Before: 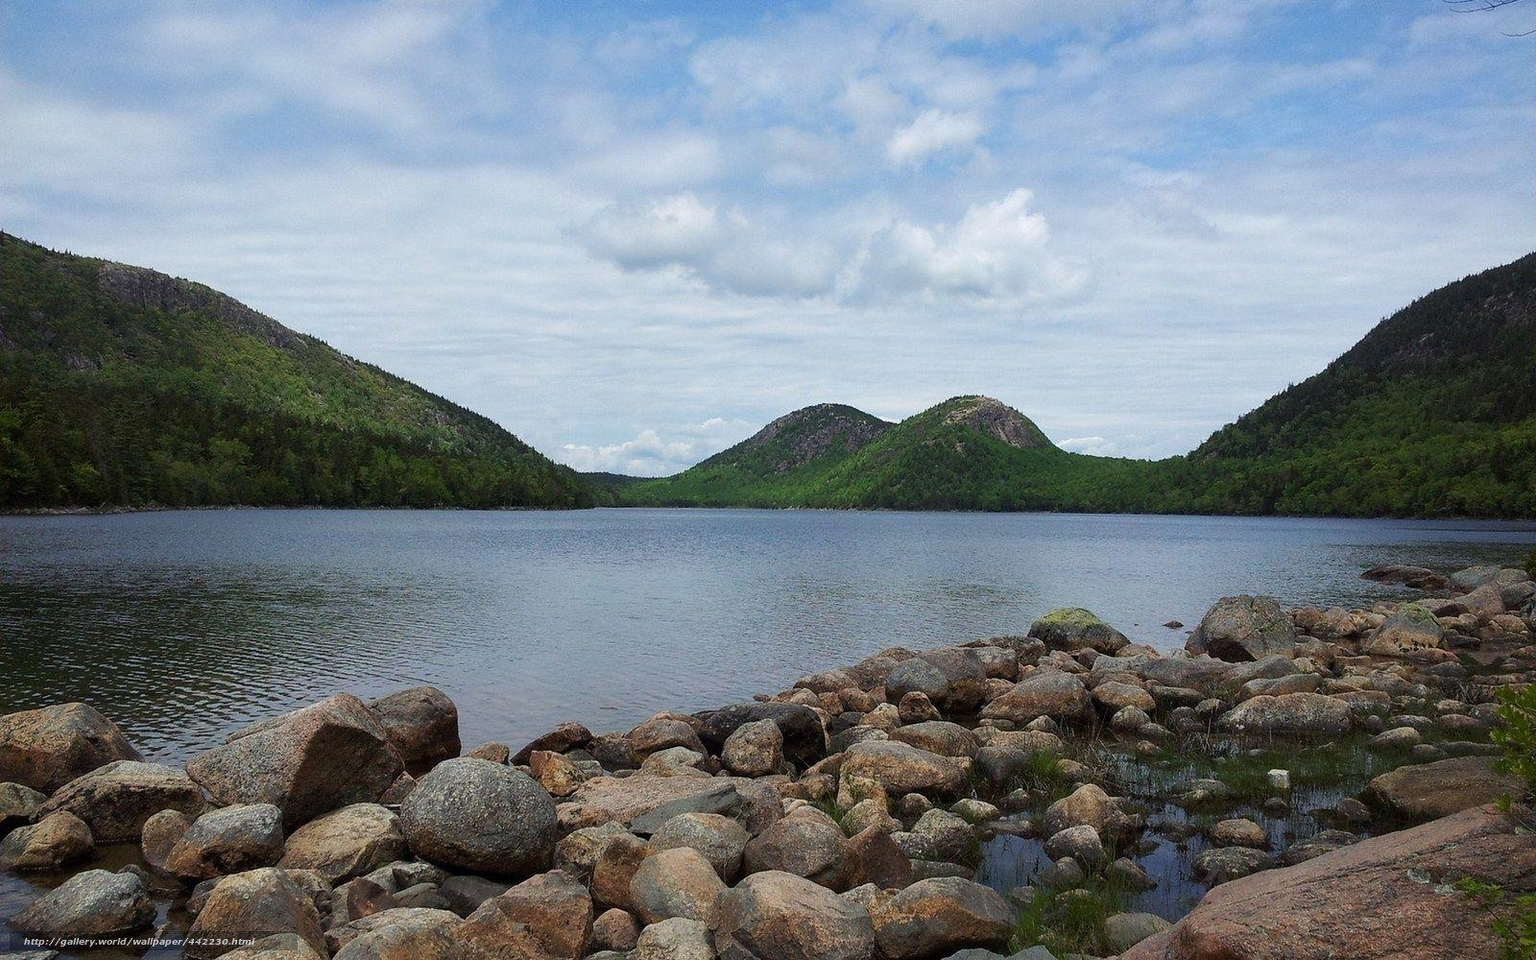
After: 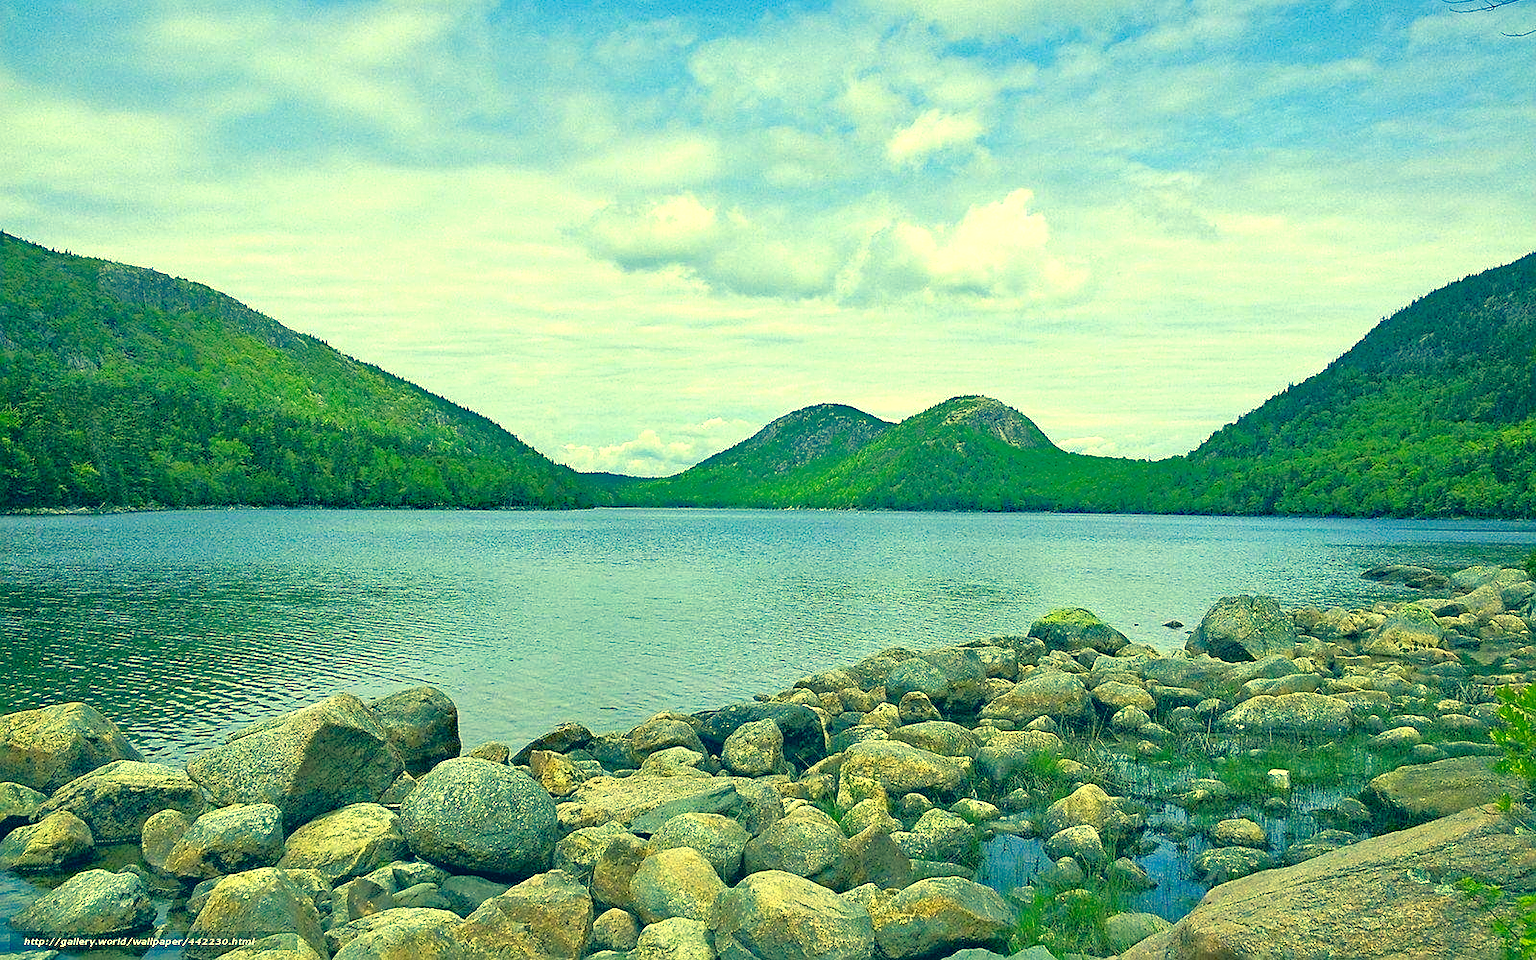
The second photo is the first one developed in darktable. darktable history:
sharpen: on, module defaults
haze removal: strength 0.245, distance 0.245, compatibility mode true, adaptive false
levels: white 99.89%
color correction: highlights a* -16.12, highlights b* 39.69, shadows a* -39.98, shadows b* -26.33
exposure: black level correction 0, exposure 0.696 EV, compensate exposure bias true, compensate highlight preservation false
tone equalizer: -8 EV 1.99 EV, -7 EV 1.98 EV, -6 EV 1.99 EV, -5 EV 1.97 EV, -4 EV 2 EV, -3 EV 1.47 EV, -2 EV 0.988 EV, -1 EV 0.498 EV
